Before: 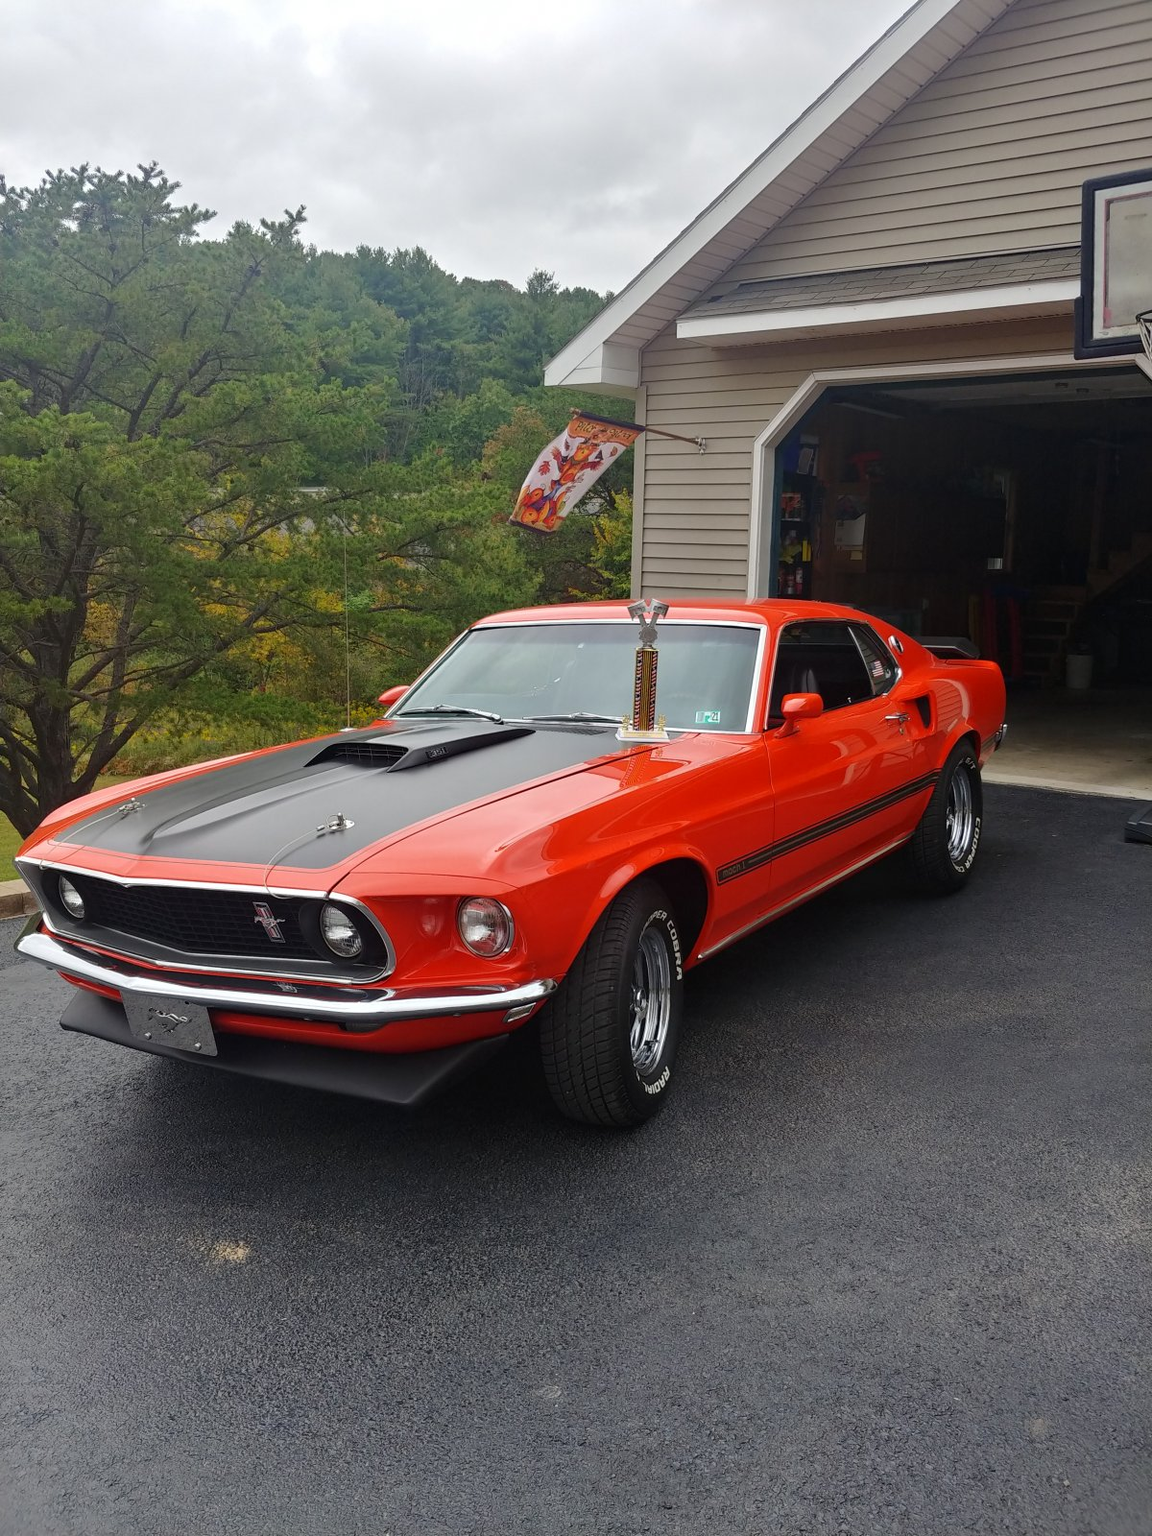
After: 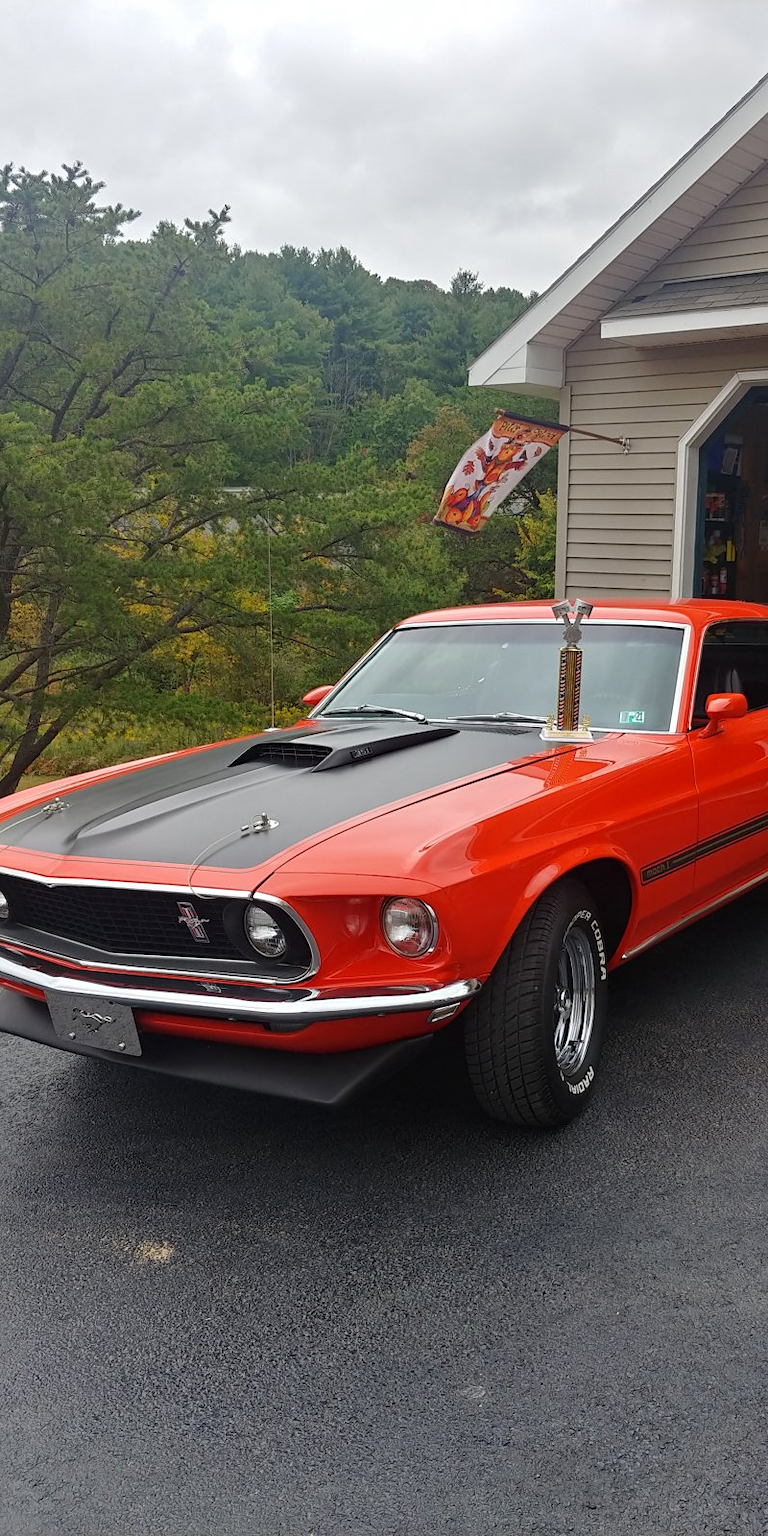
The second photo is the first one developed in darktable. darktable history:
crop and rotate: left 6.617%, right 26.717%
sharpen: amount 0.2
